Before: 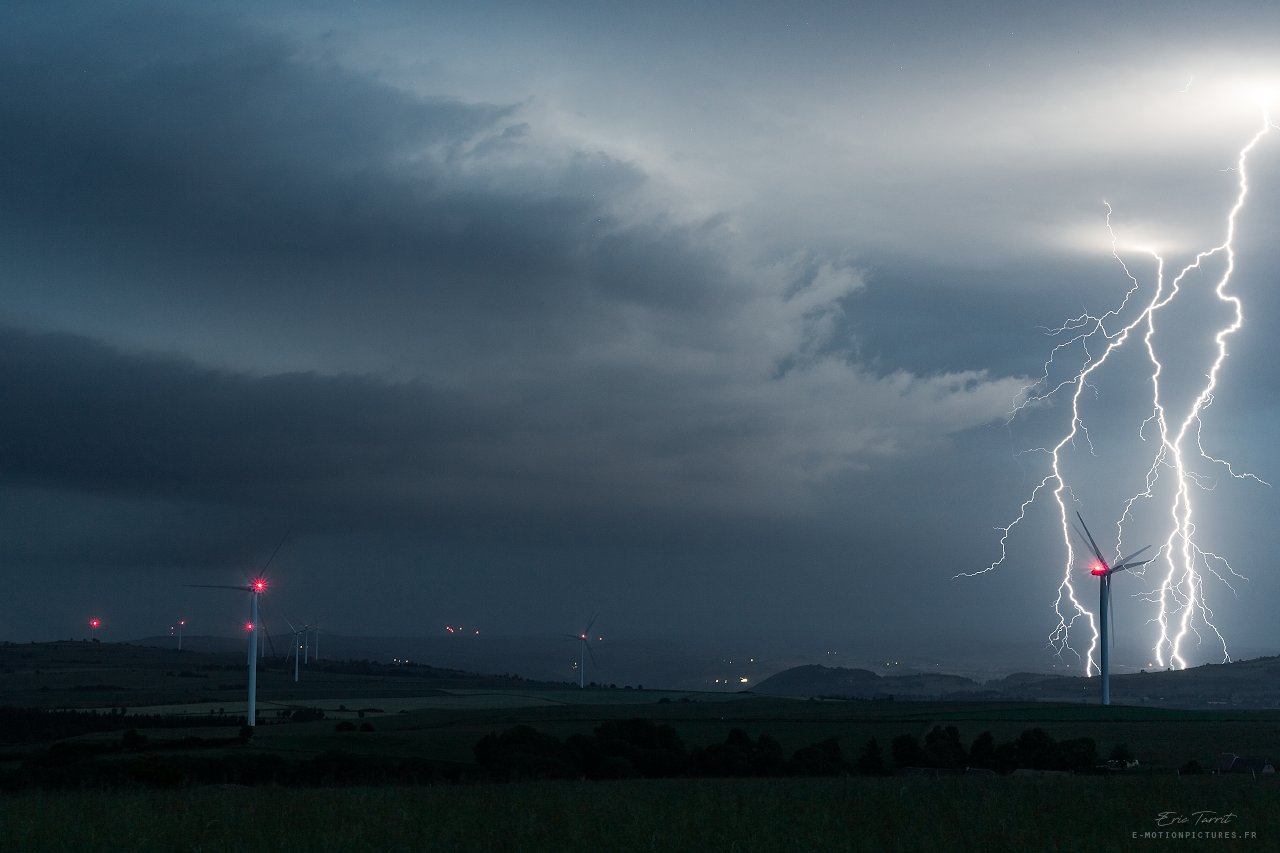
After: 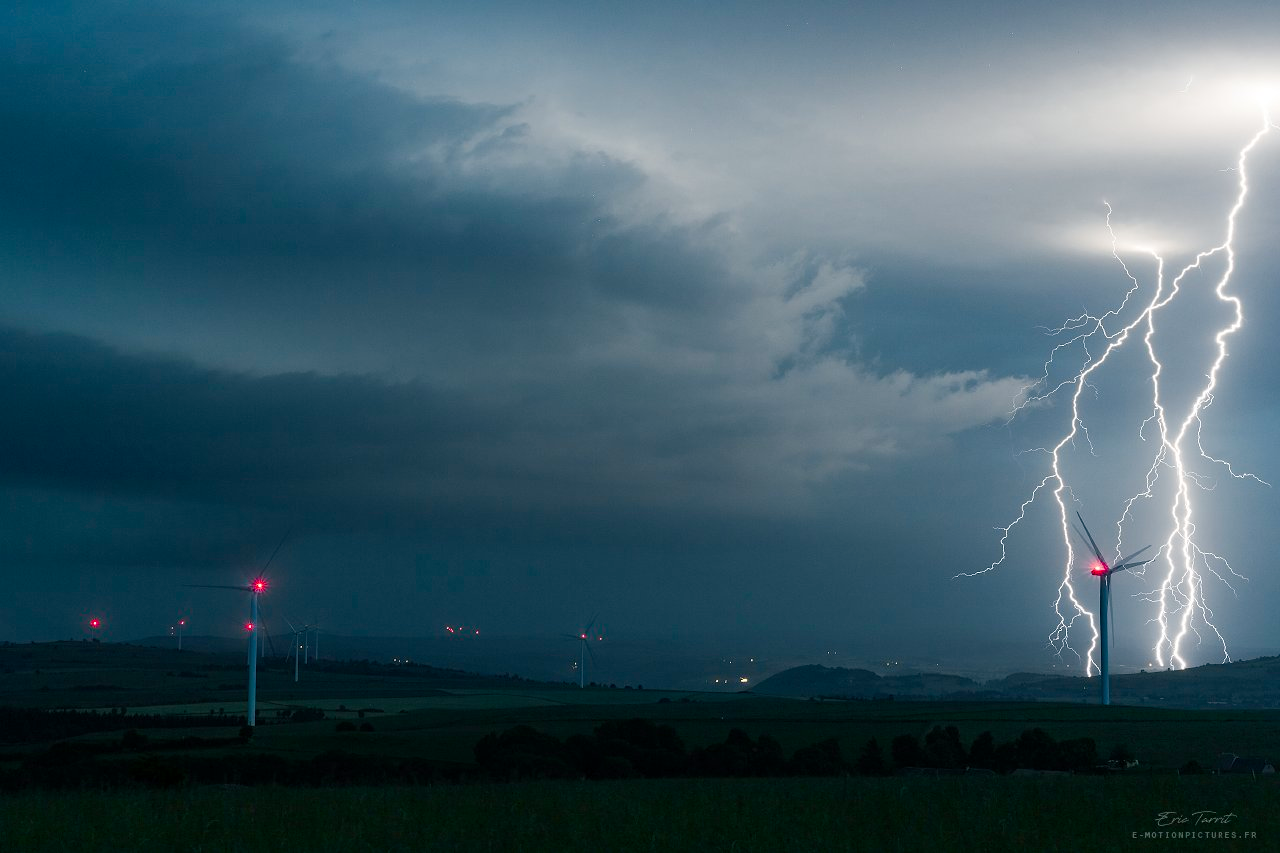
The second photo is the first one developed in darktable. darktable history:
color balance rgb: shadows lift › chroma 2.06%, shadows lift › hue 136.47°, perceptual saturation grading › global saturation 20%, perceptual saturation grading › highlights -25.855%, perceptual saturation grading › shadows 49.911%
